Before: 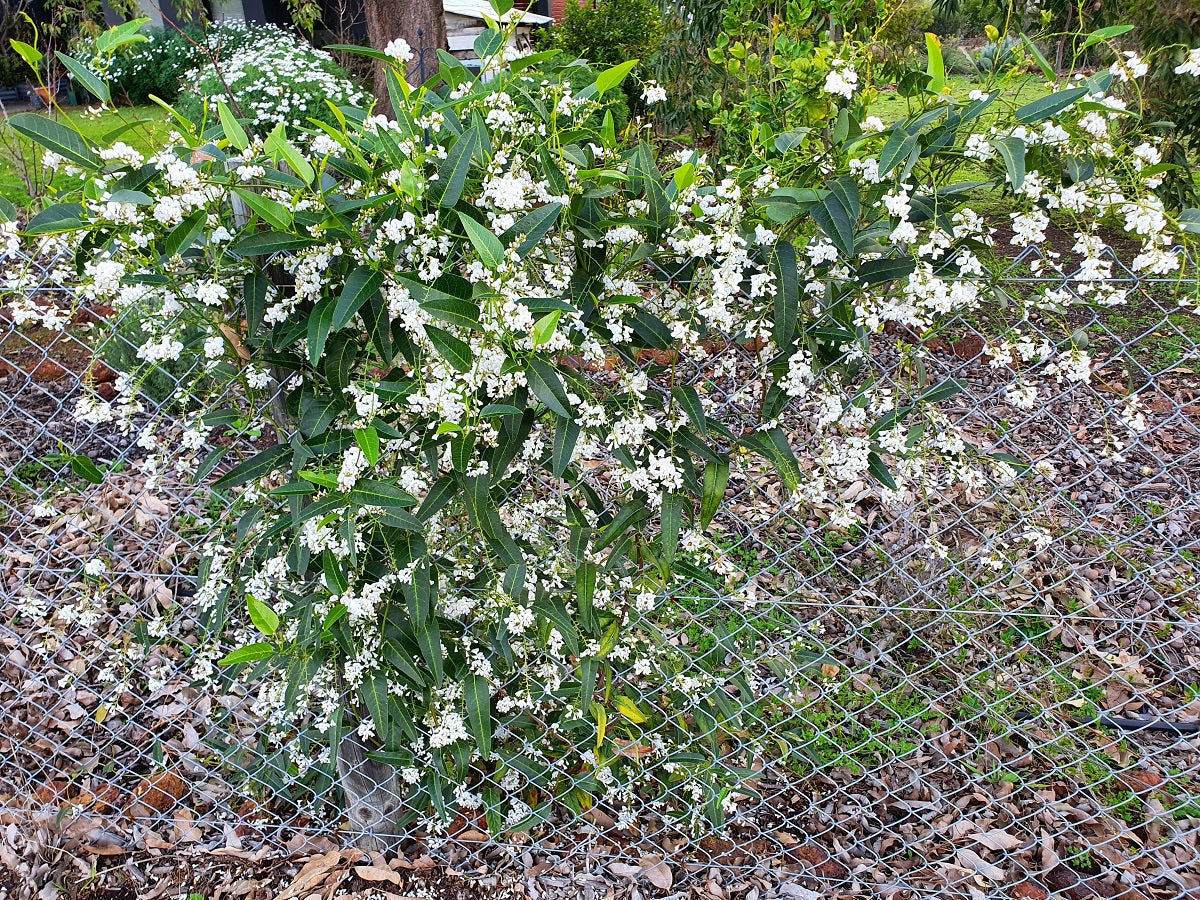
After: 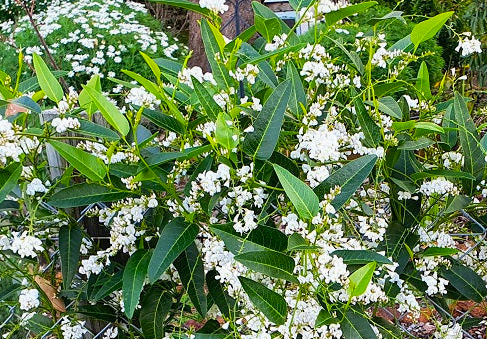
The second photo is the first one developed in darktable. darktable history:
crop: left 15.47%, top 5.434%, right 43.906%, bottom 56.833%
color balance rgb: perceptual saturation grading › global saturation 19.491%, perceptual brilliance grading › global brilliance 2.352%, perceptual brilliance grading › highlights -3.578%, global vibrance 9.567%
